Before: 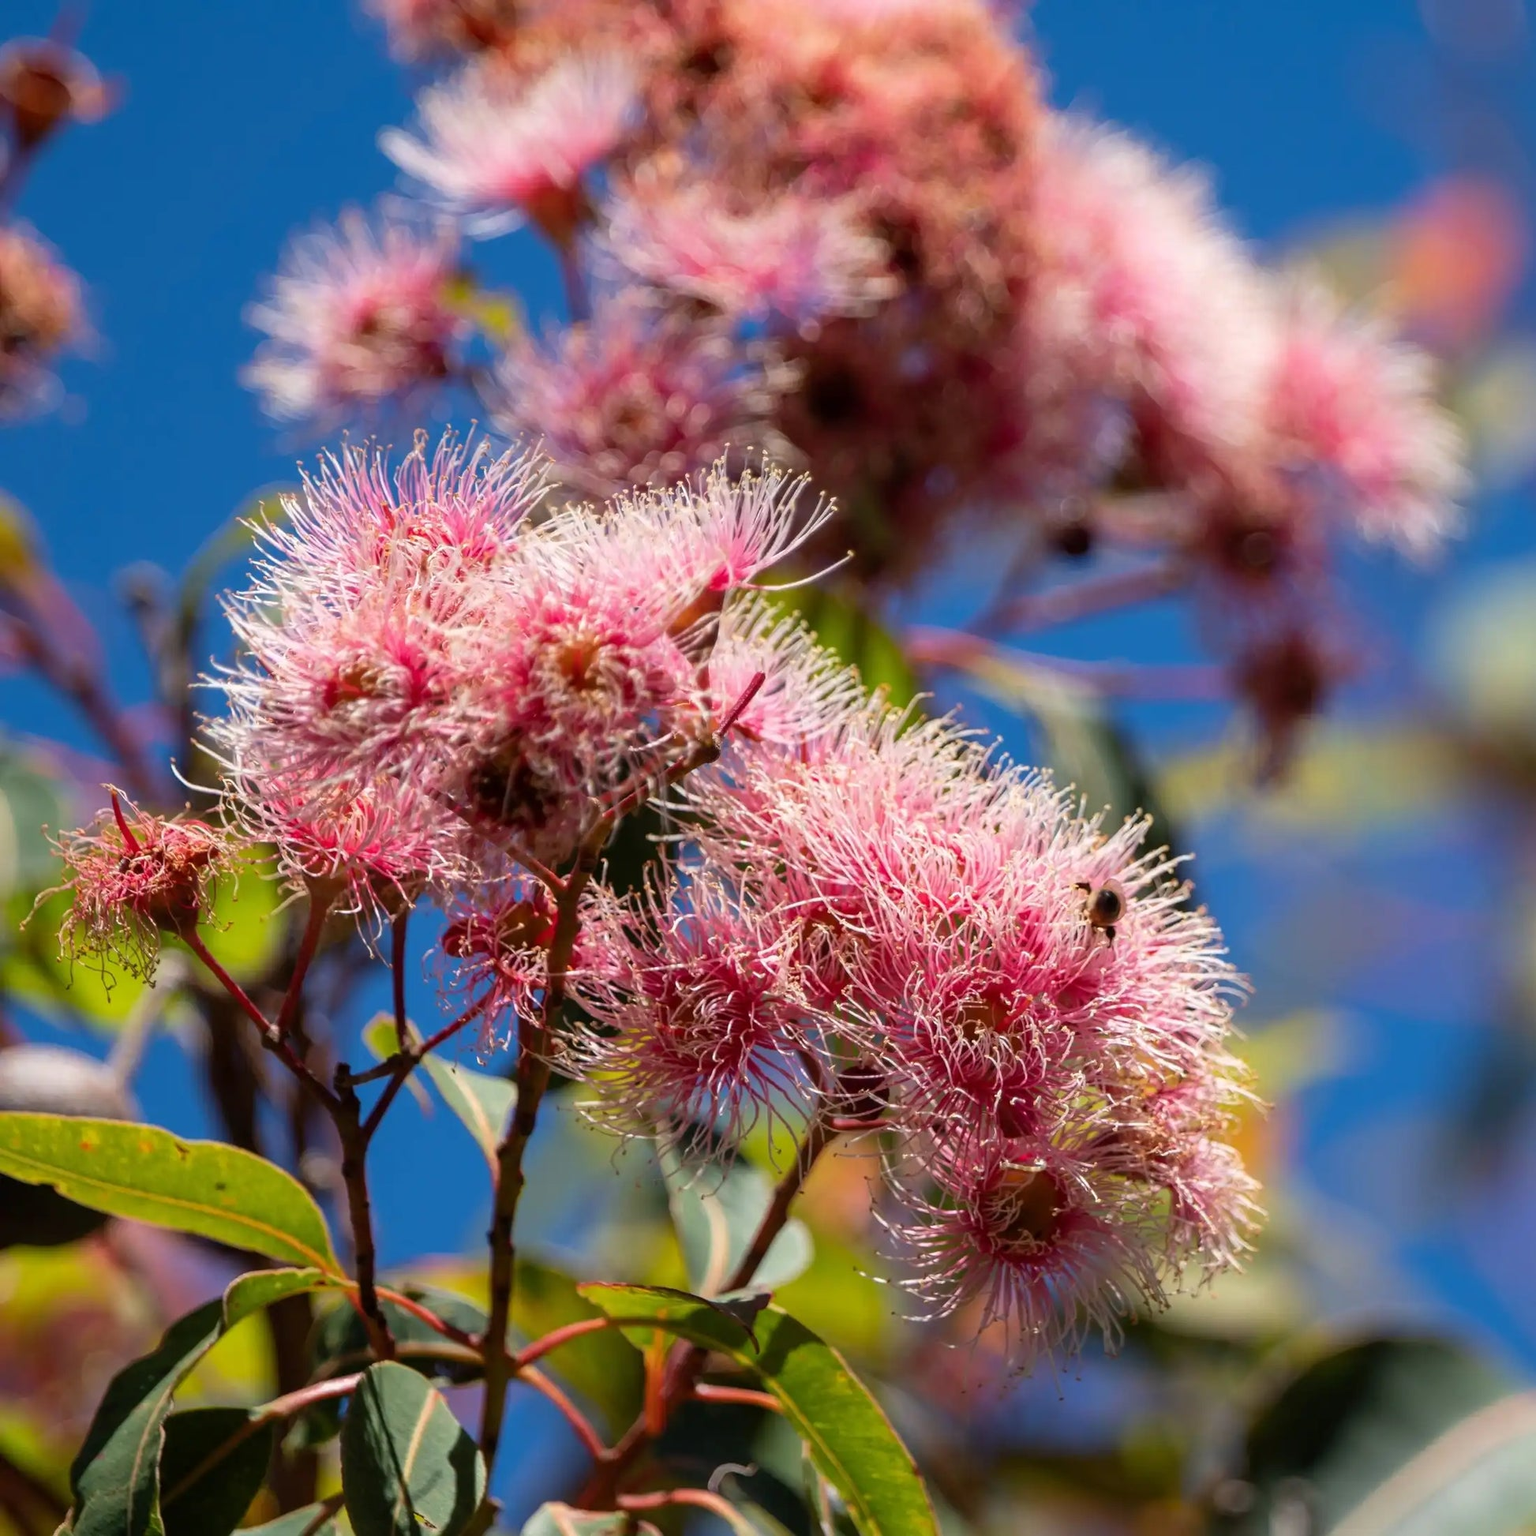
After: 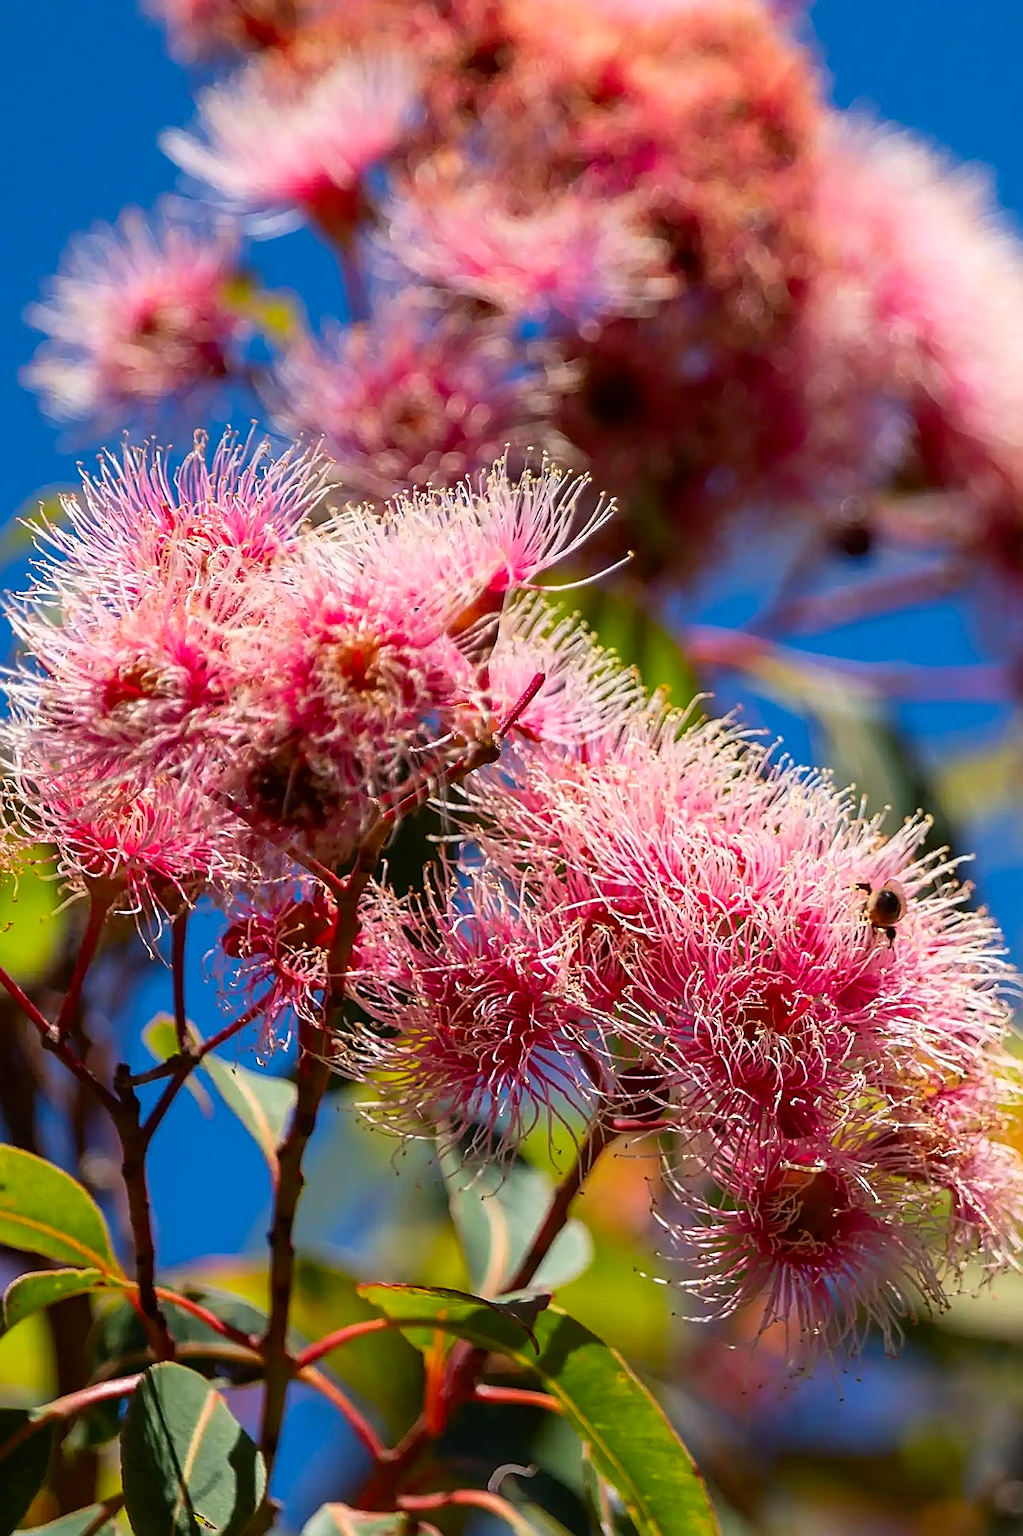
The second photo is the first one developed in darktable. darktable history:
crop and rotate: left 14.361%, right 18.991%
color zones: curves: ch1 [(0, 0.513) (0.143, 0.524) (0.286, 0.511) (0.429, 0.506) (0.571, 0.503) (0.714, 0.503) (0.857, 0.508) (1, 0.513)]
contrast brightness saturation: contrast 0.085, saturation 0.199
sharpen: radius 1.406, amount 1.253, threshold 0.683
